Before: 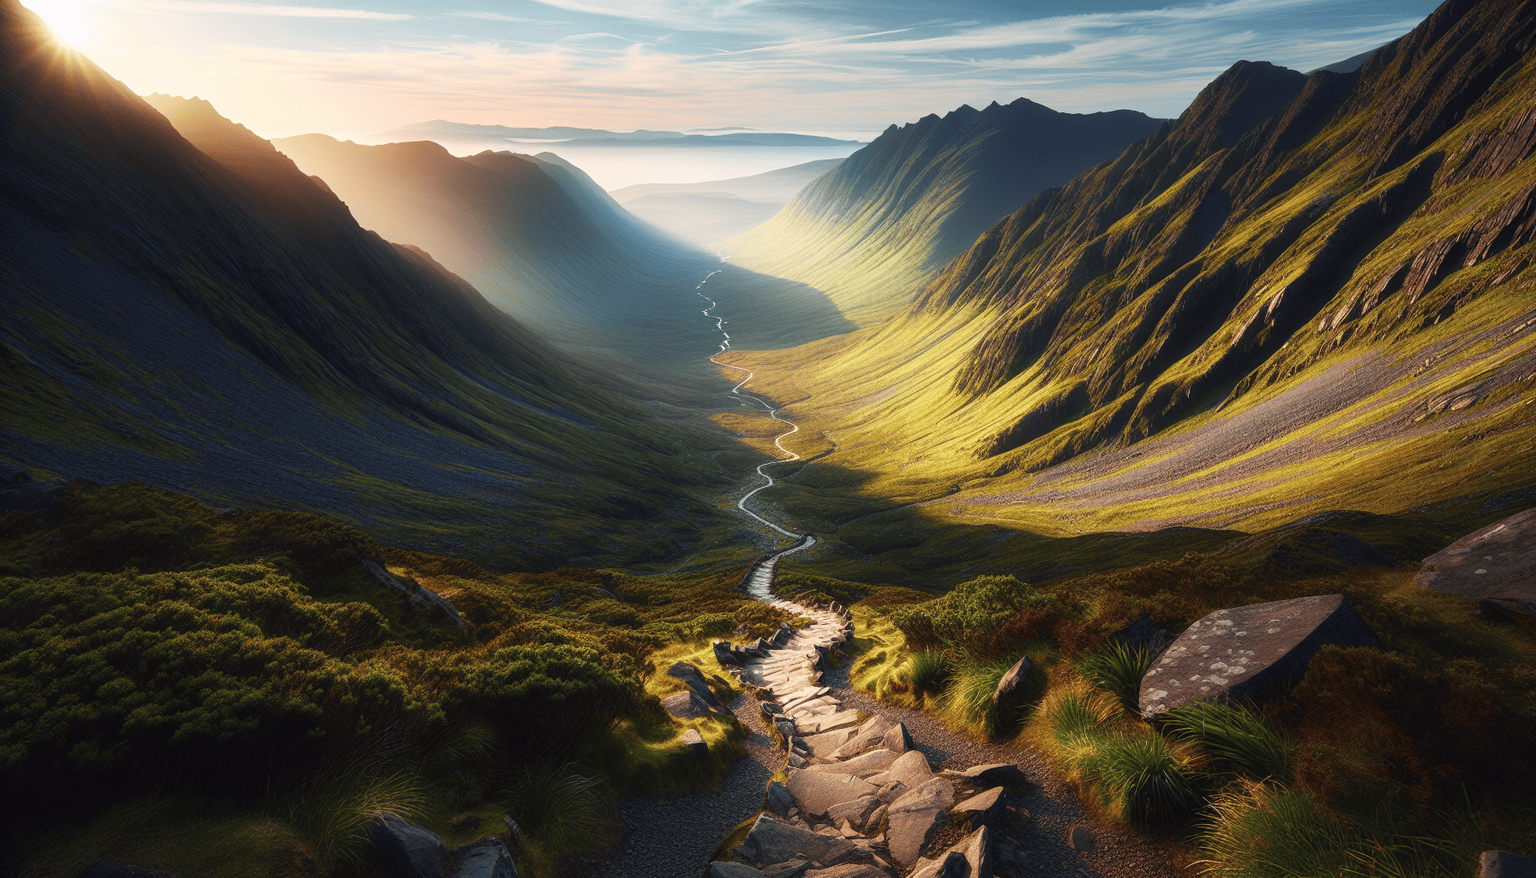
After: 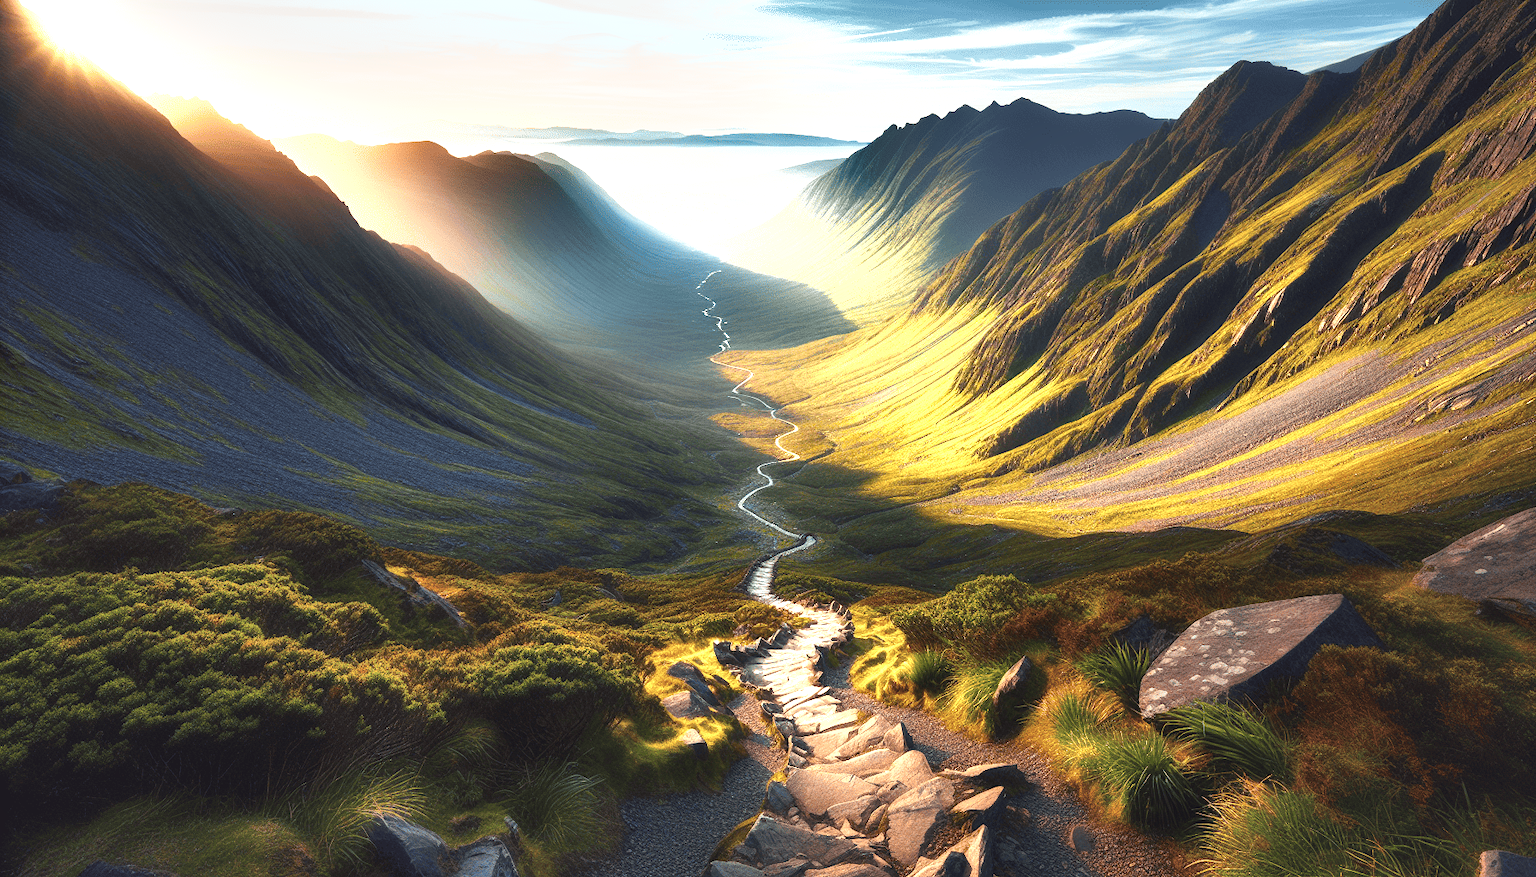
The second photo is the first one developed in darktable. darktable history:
exposure: black level correction 0, exposure 1 EV, compensate exposure bias true, compensate highlight preservation false
shadows and highlights: soften with gaussian
